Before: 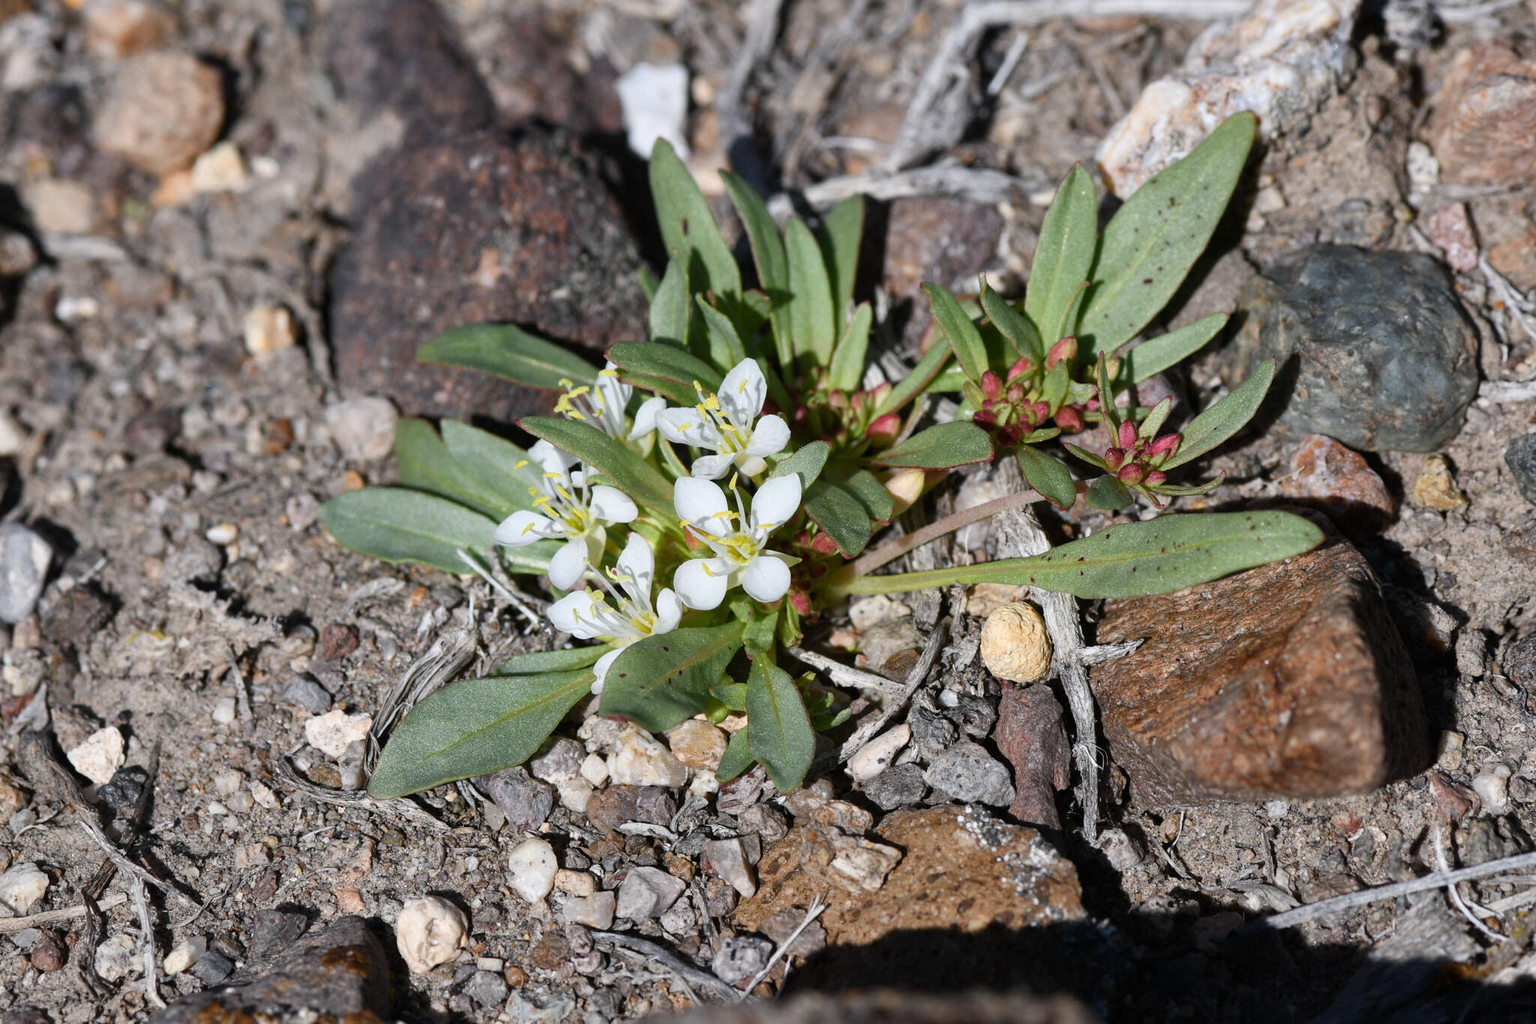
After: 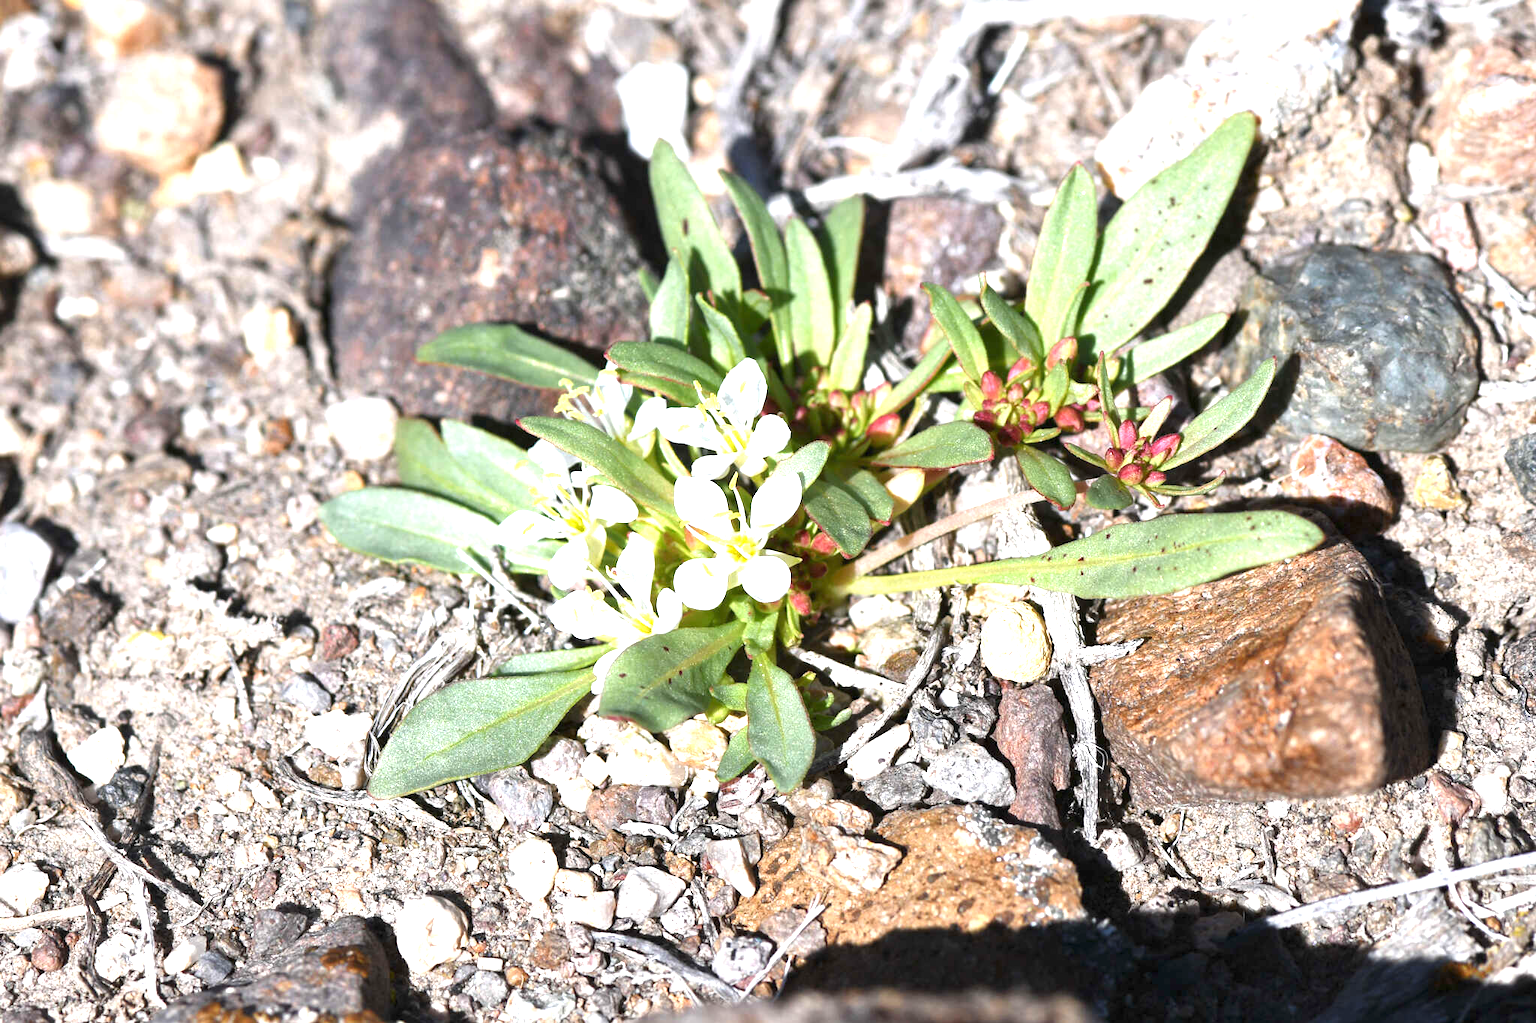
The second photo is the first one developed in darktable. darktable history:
levels: levels [0, 0.498, 0.996]
exposure: black level correction 0, exposure 1.568 EV, compensate highlight preservation false
